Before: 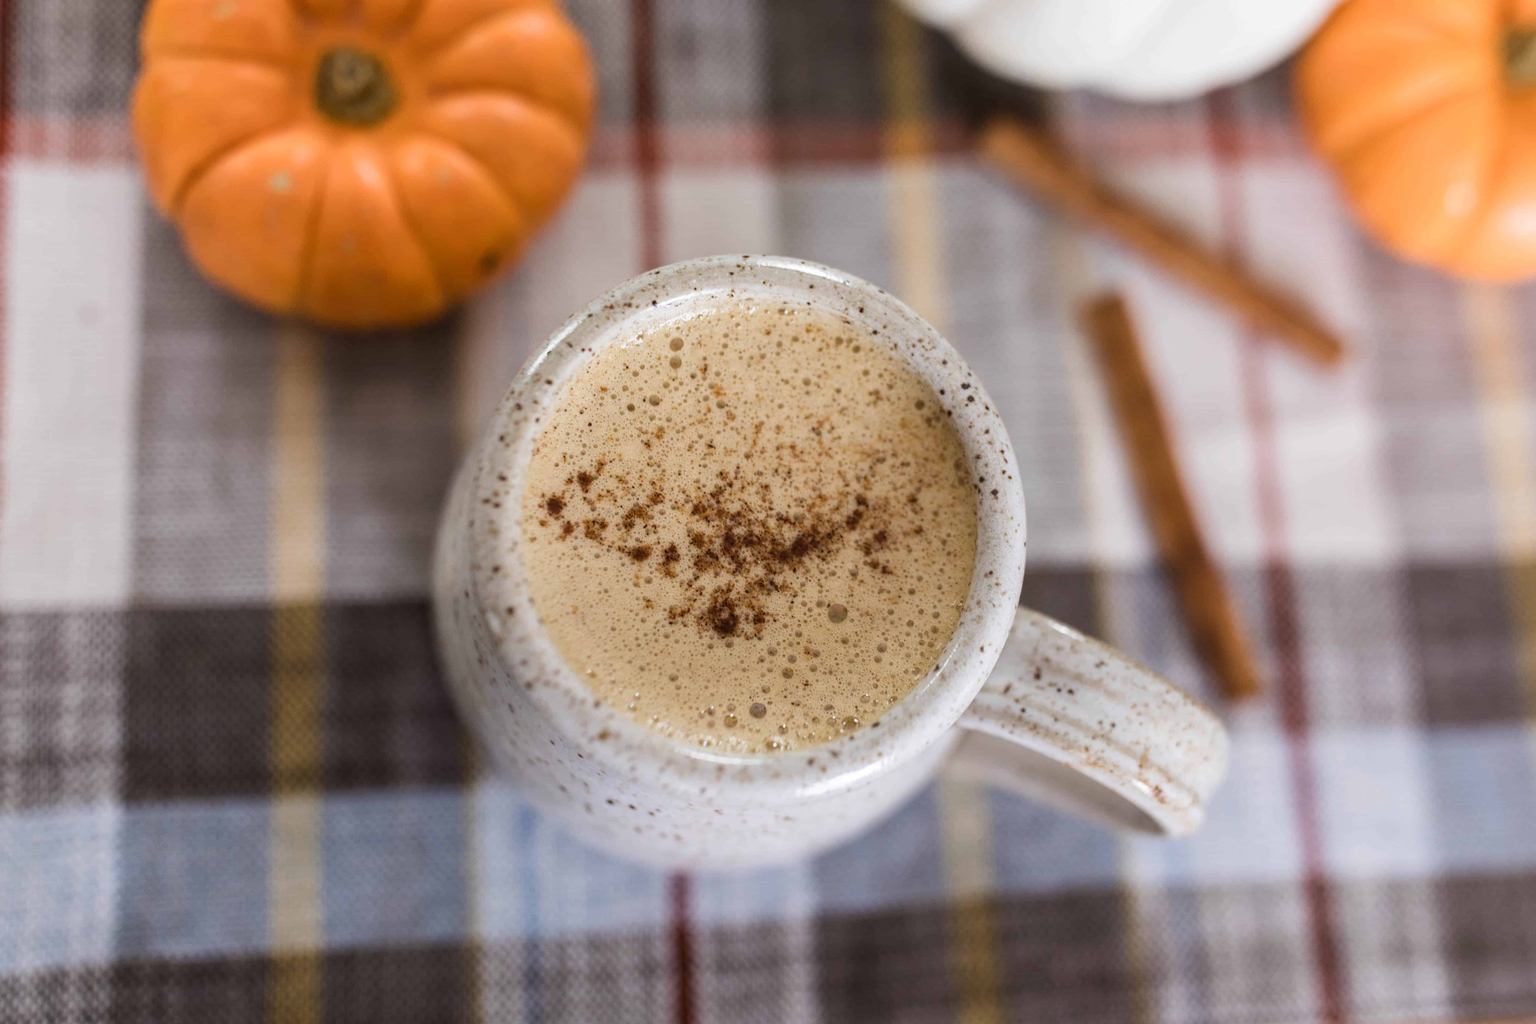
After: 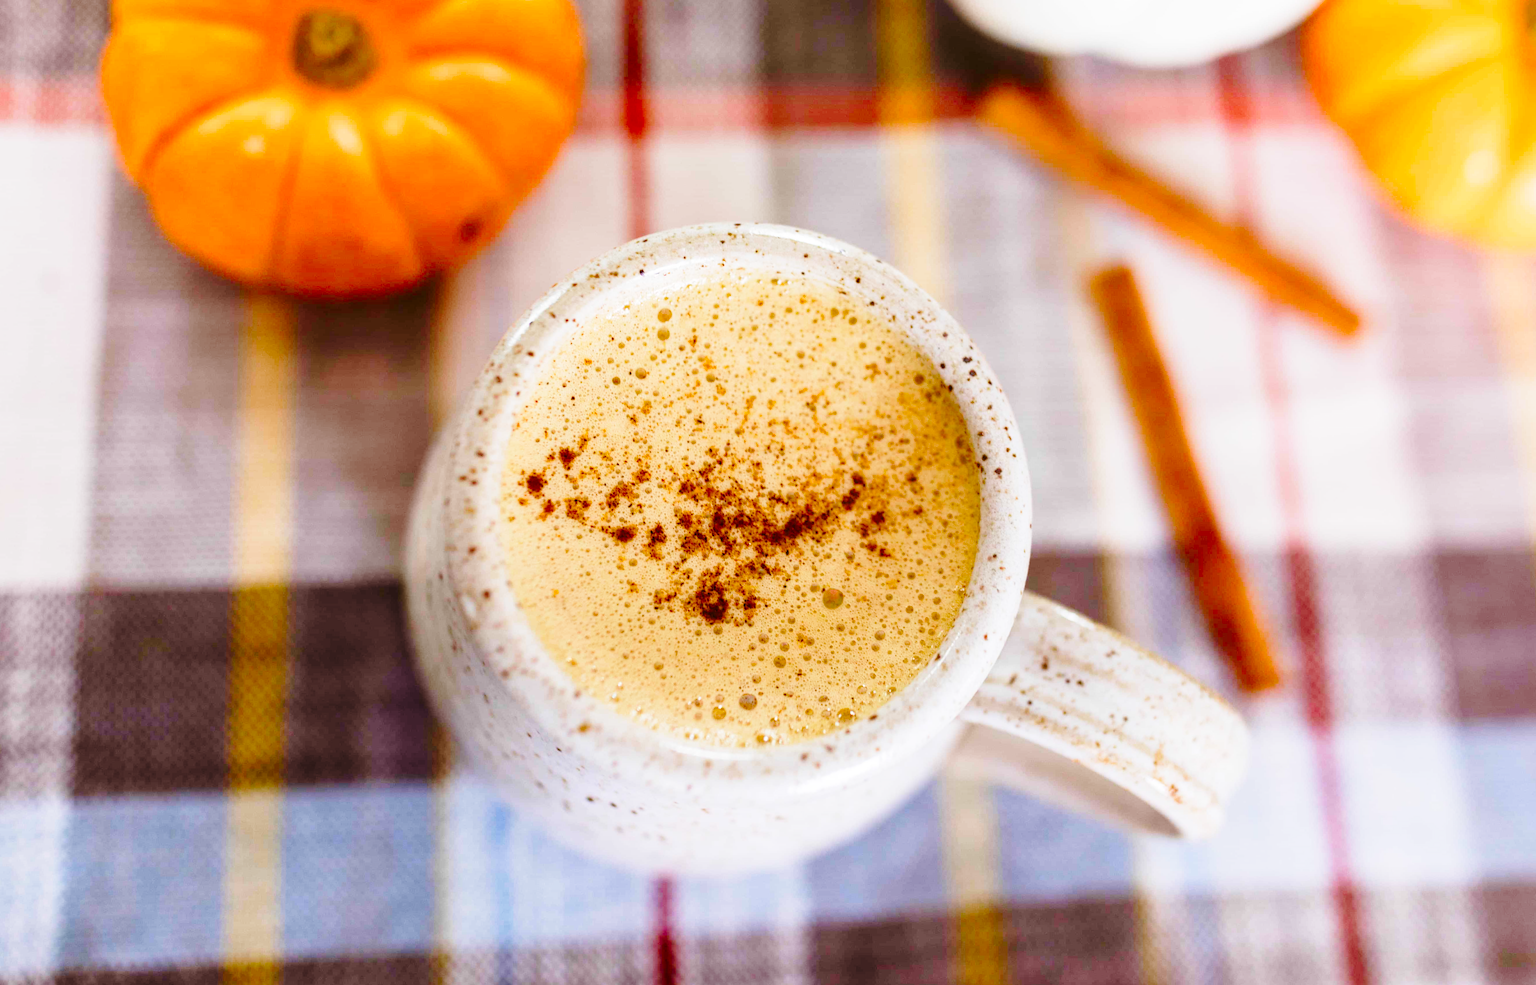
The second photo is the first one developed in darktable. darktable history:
color balance rgb: perceptual saturation grading › global saturation 35%, perceptual saturation grading › highlights -30%, perceptual saturation grading › shadows 35%, perceptual brilliance grading › global brilliance 3%, perceptual brilliance grading › highlights -3%, perceptual brilliance grading › shadows 3%
crop: left 1.964%, top 3.251%, right 1.122%, bottom 4.933%
base curve: curves: ch0 [(0, 0) (0.028, 0.03) (0.121, 0.232) (0.46, 0.748) (0.859, 0.968) (1, 1)], preserve colors none
white balance: emerald 1
rotate and perspective: rotation 0.226°, lens shift (vertical) -0.042, crop left 0.023, crop right 0.982, crop top 0.006, crop bottom 0.994
color correction: saturation 1.34
